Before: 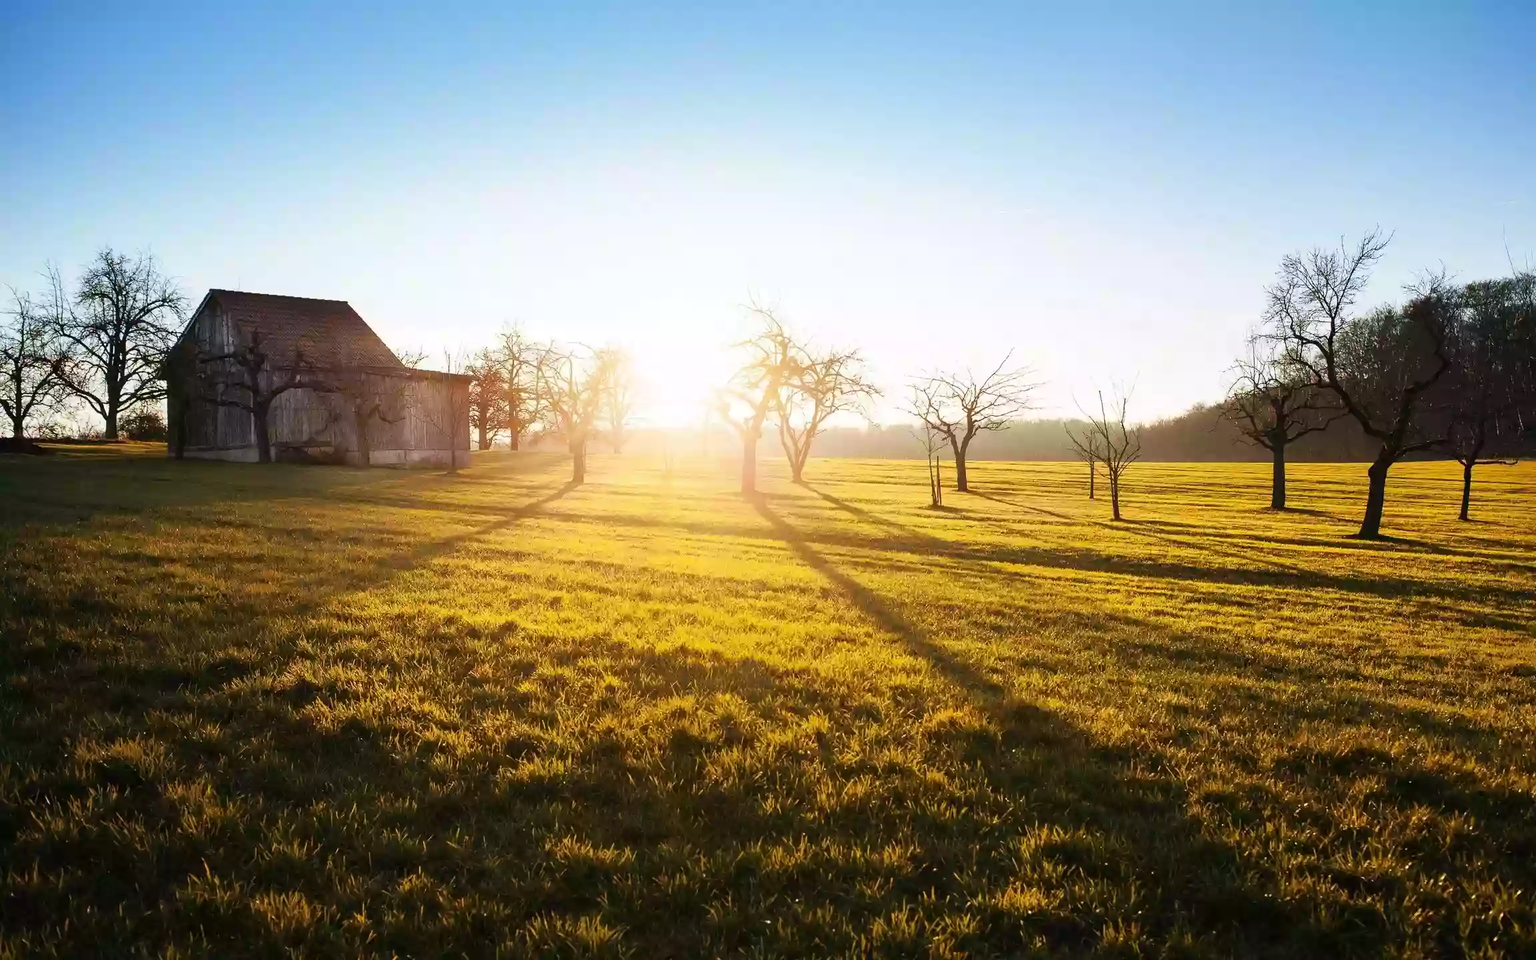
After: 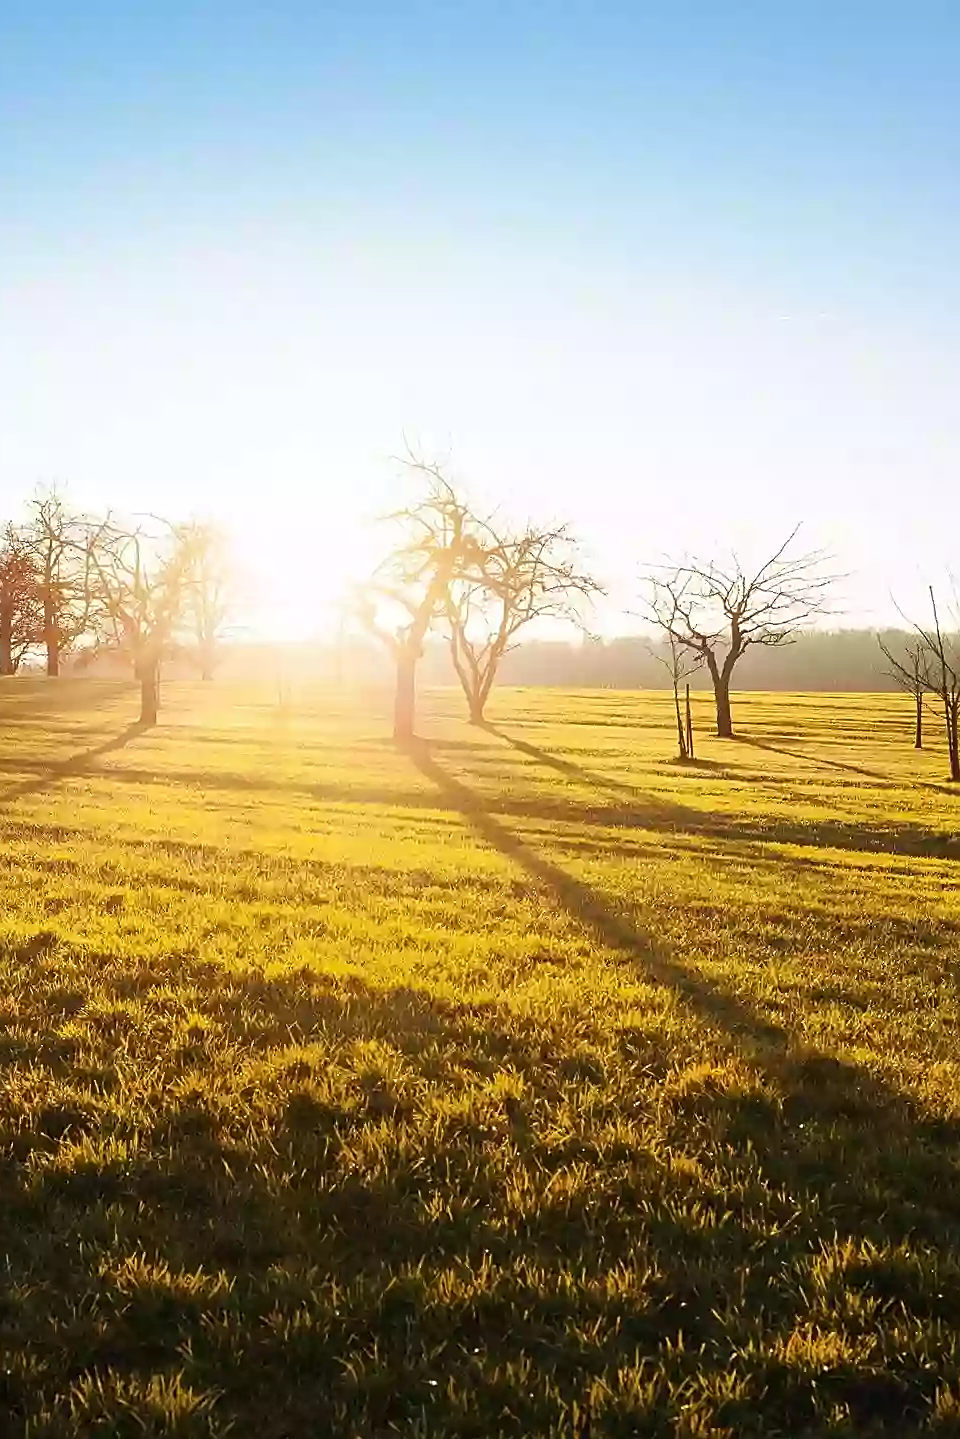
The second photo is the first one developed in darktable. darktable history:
sharpen: on, module defaults
crop: left 31.229%, right 27.105%
